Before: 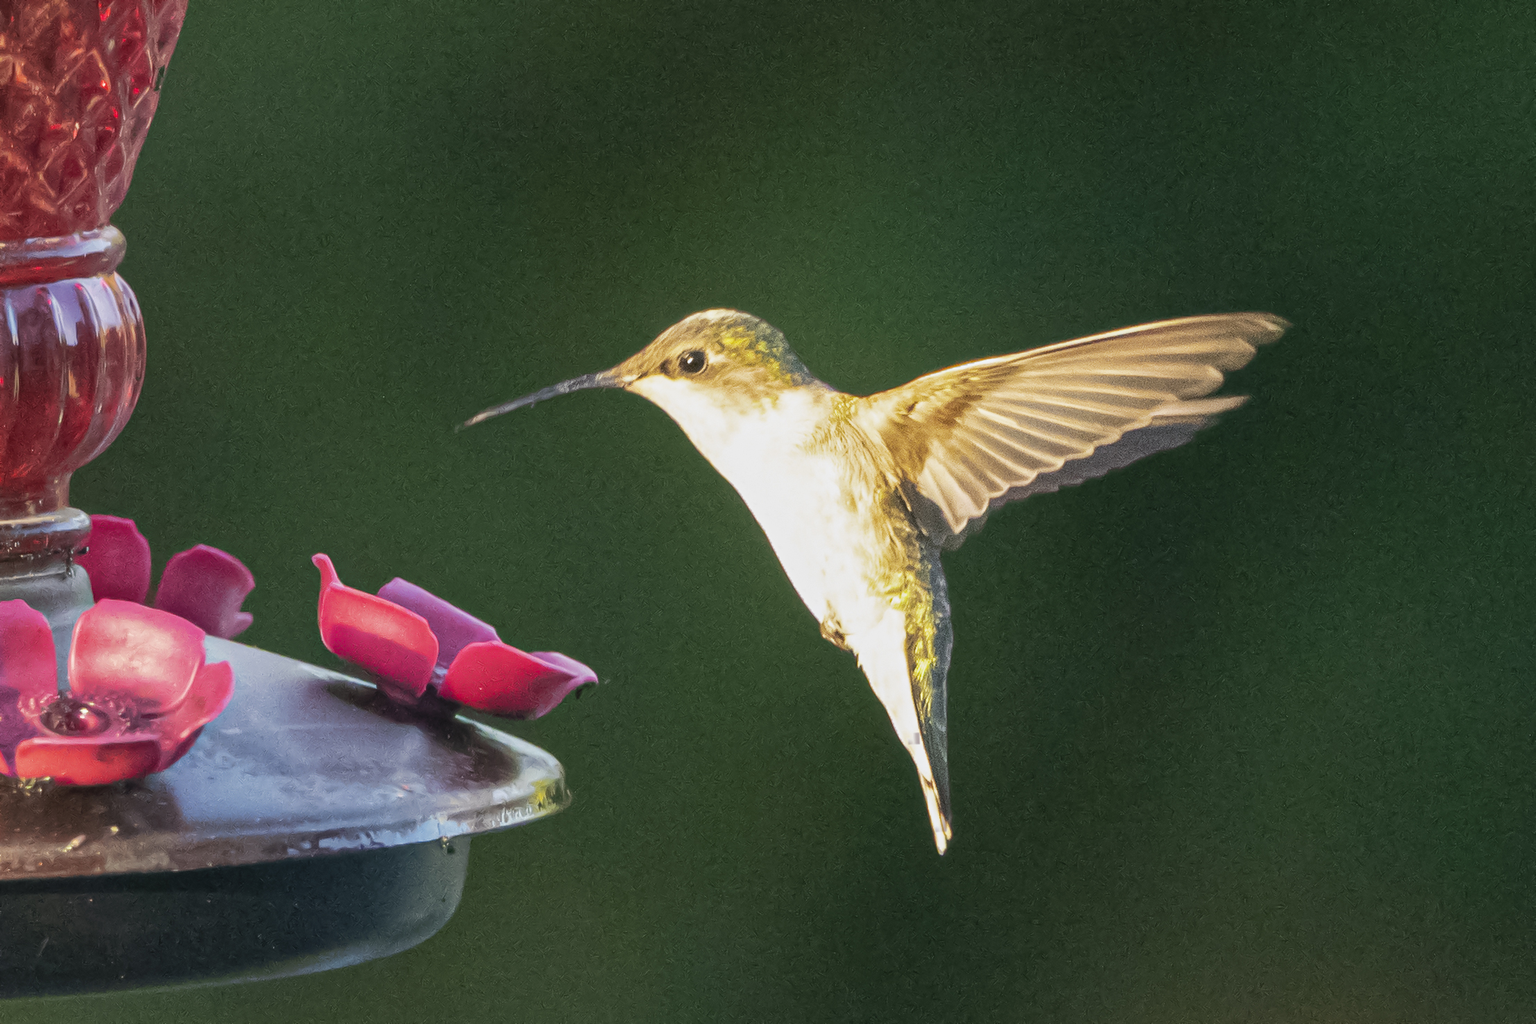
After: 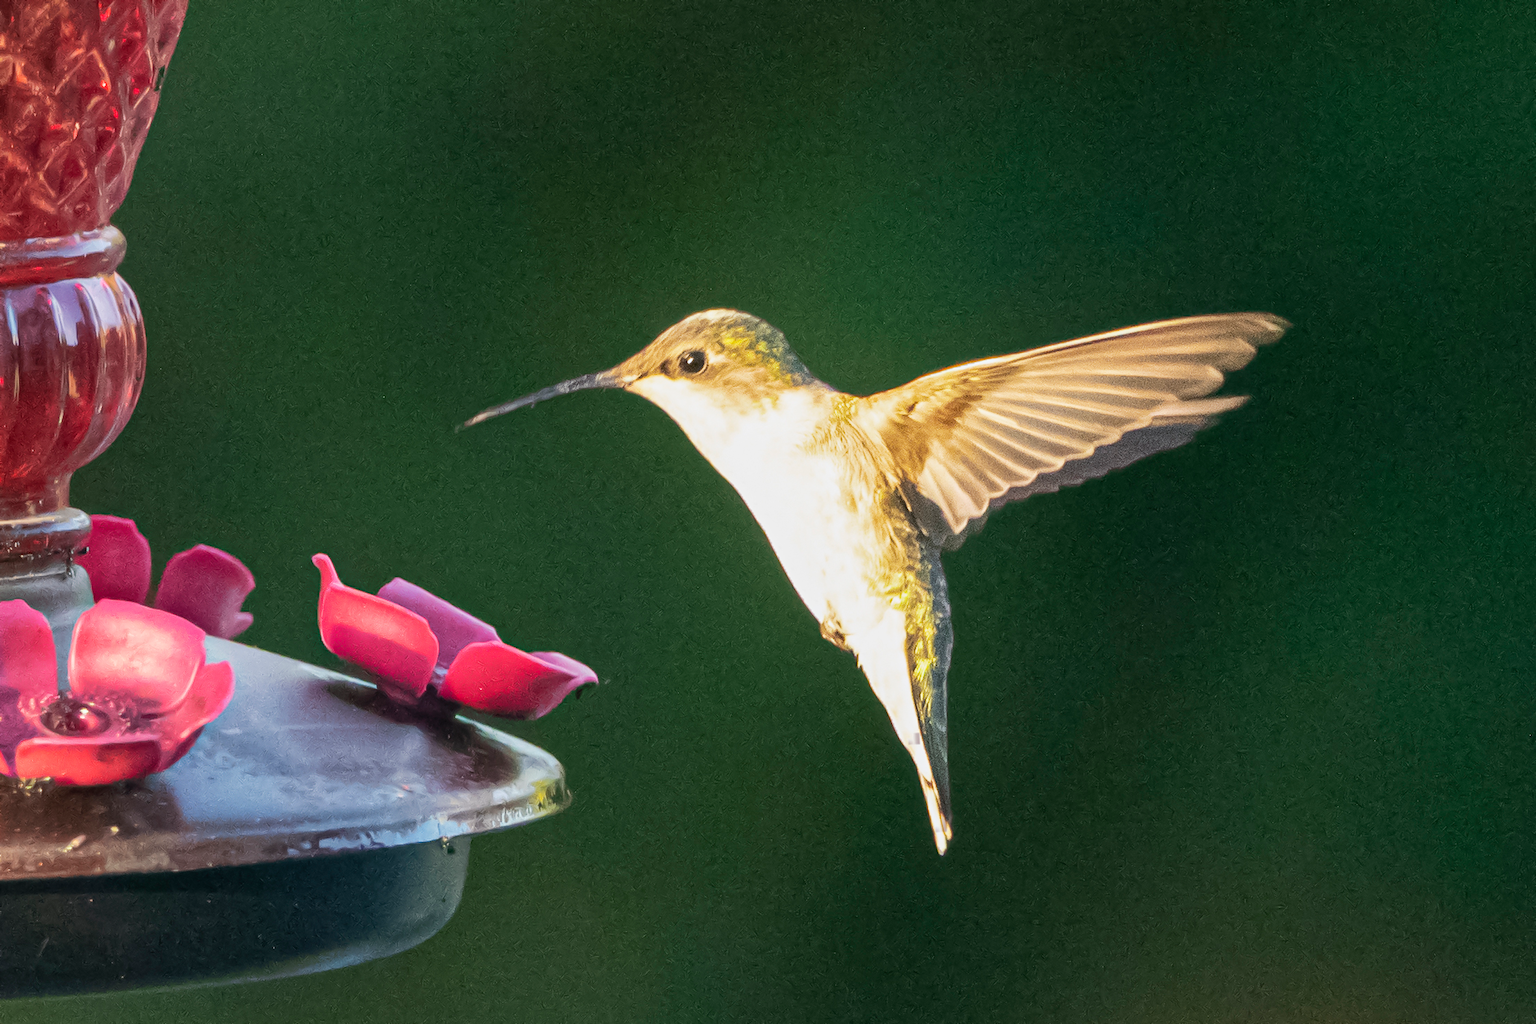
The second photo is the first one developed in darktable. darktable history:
contrast brightness saturation: contrast 0.103, brightness 0.018, saturation 0.017
